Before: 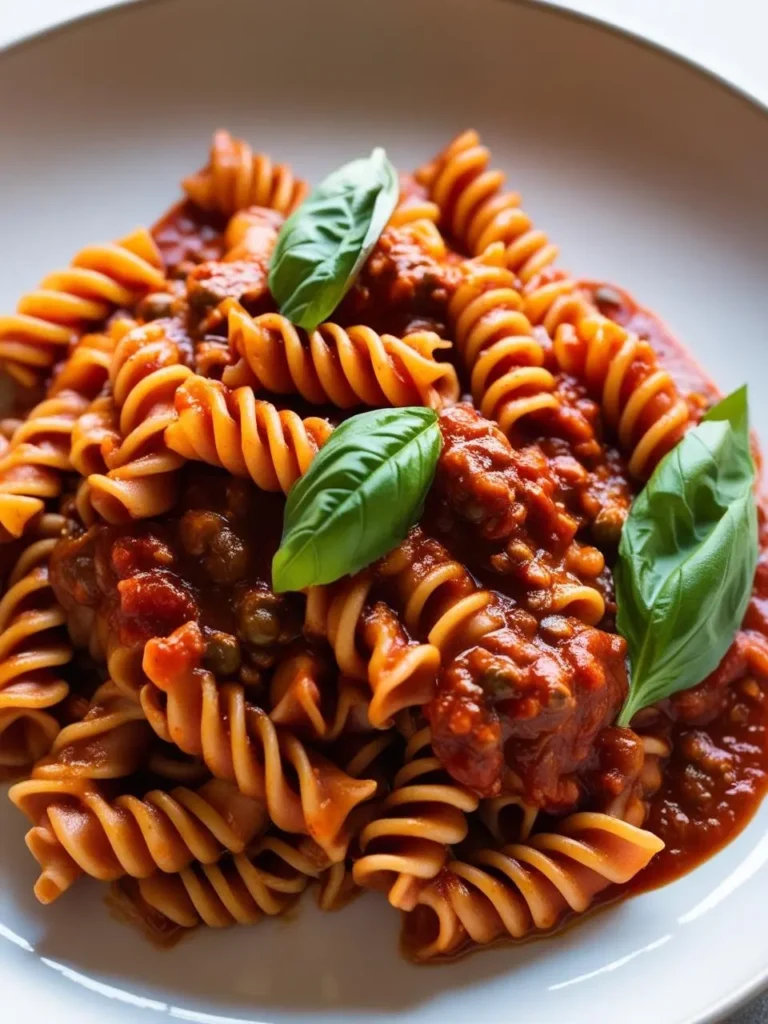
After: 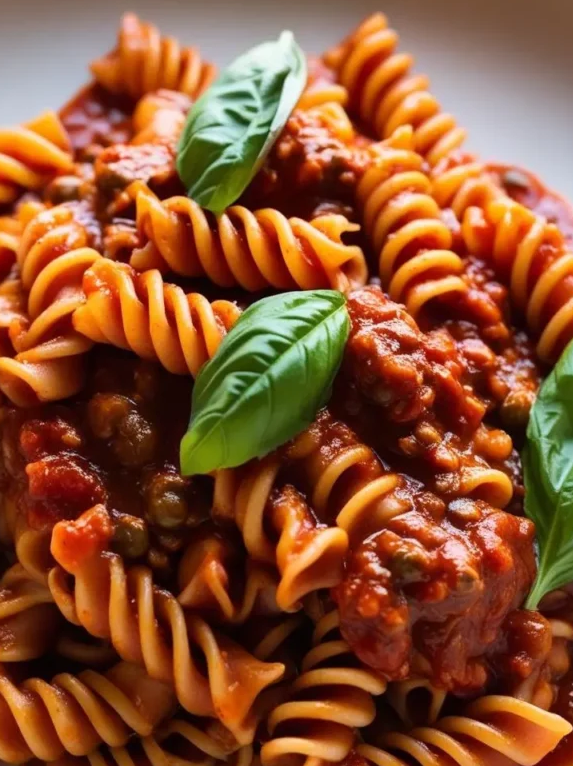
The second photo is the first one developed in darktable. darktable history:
crop and rotate: left 12.036%, top 11.48%, right 13.348%, bottom 13.65%
